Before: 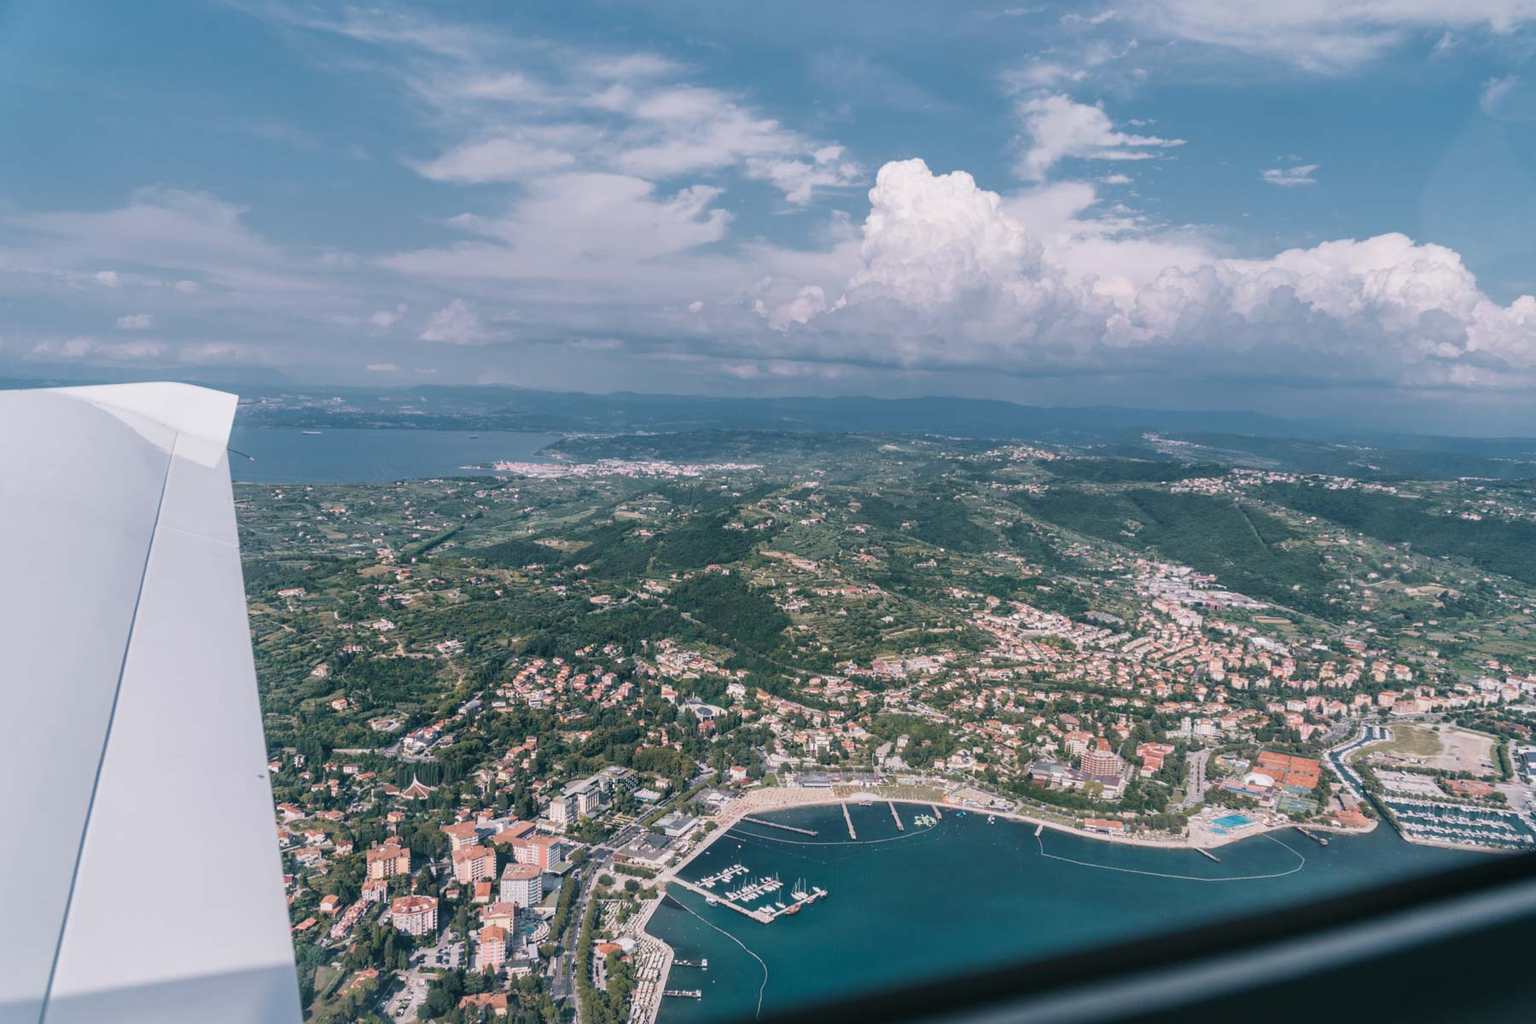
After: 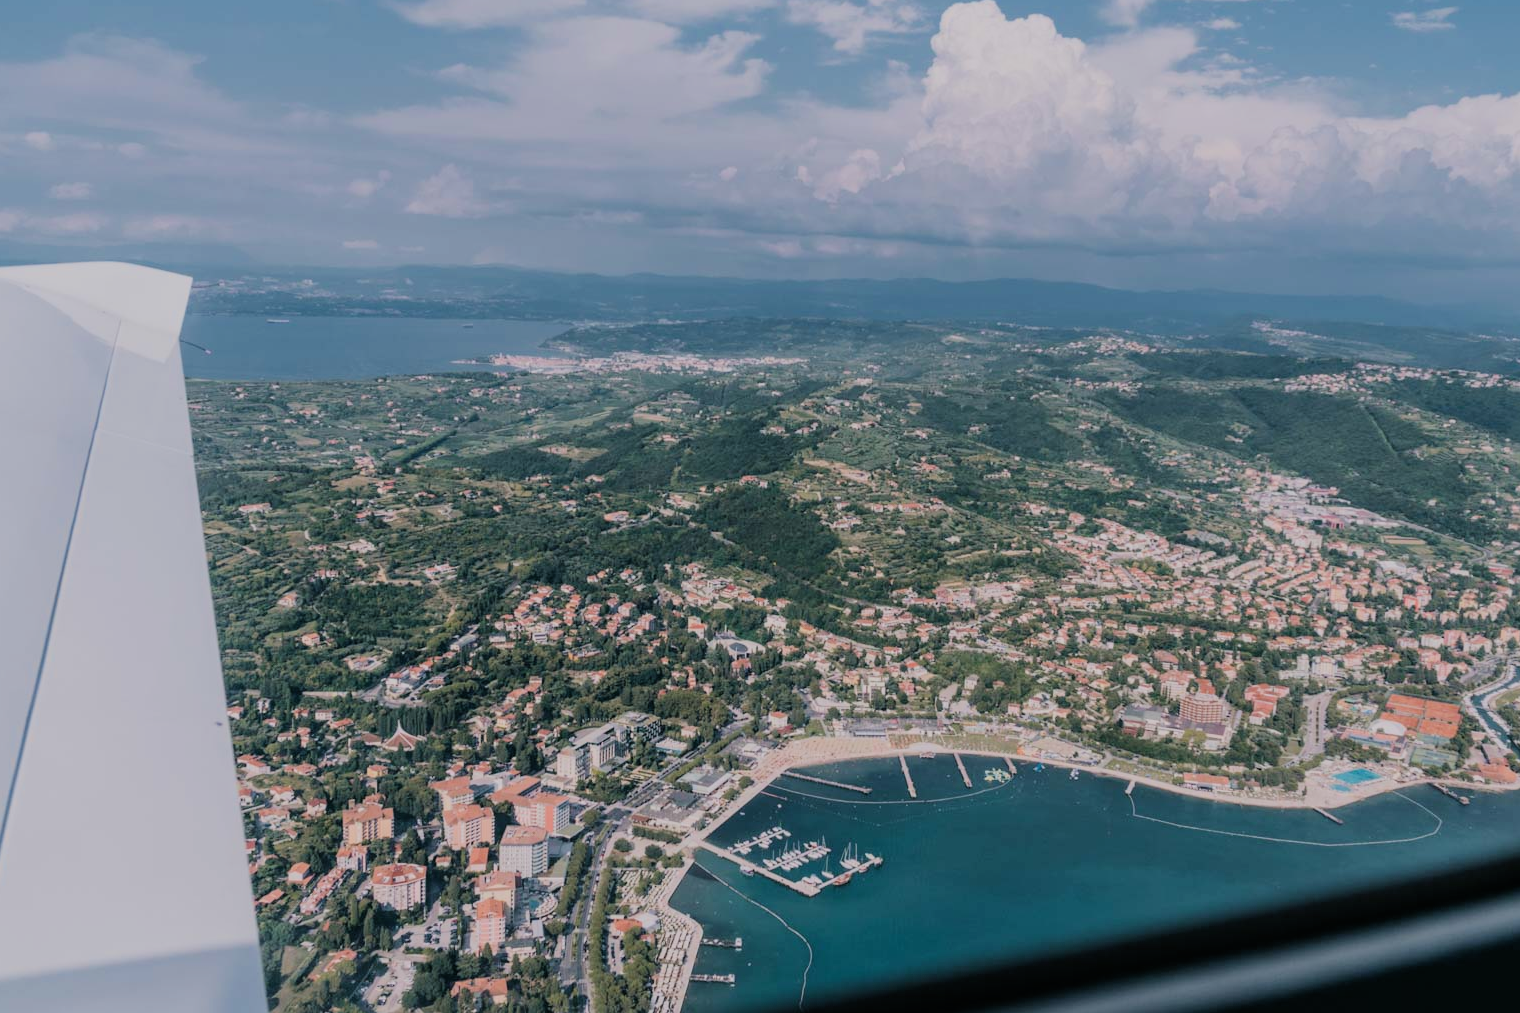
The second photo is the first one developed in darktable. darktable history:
filmic rgb: black relative exposure -7.15 EV, white relative exposure 5.36 EV, hardness 3.02, color science v6 (2022)
crop and rotate: left 4.842%, top 15.51%, right 10.668%
